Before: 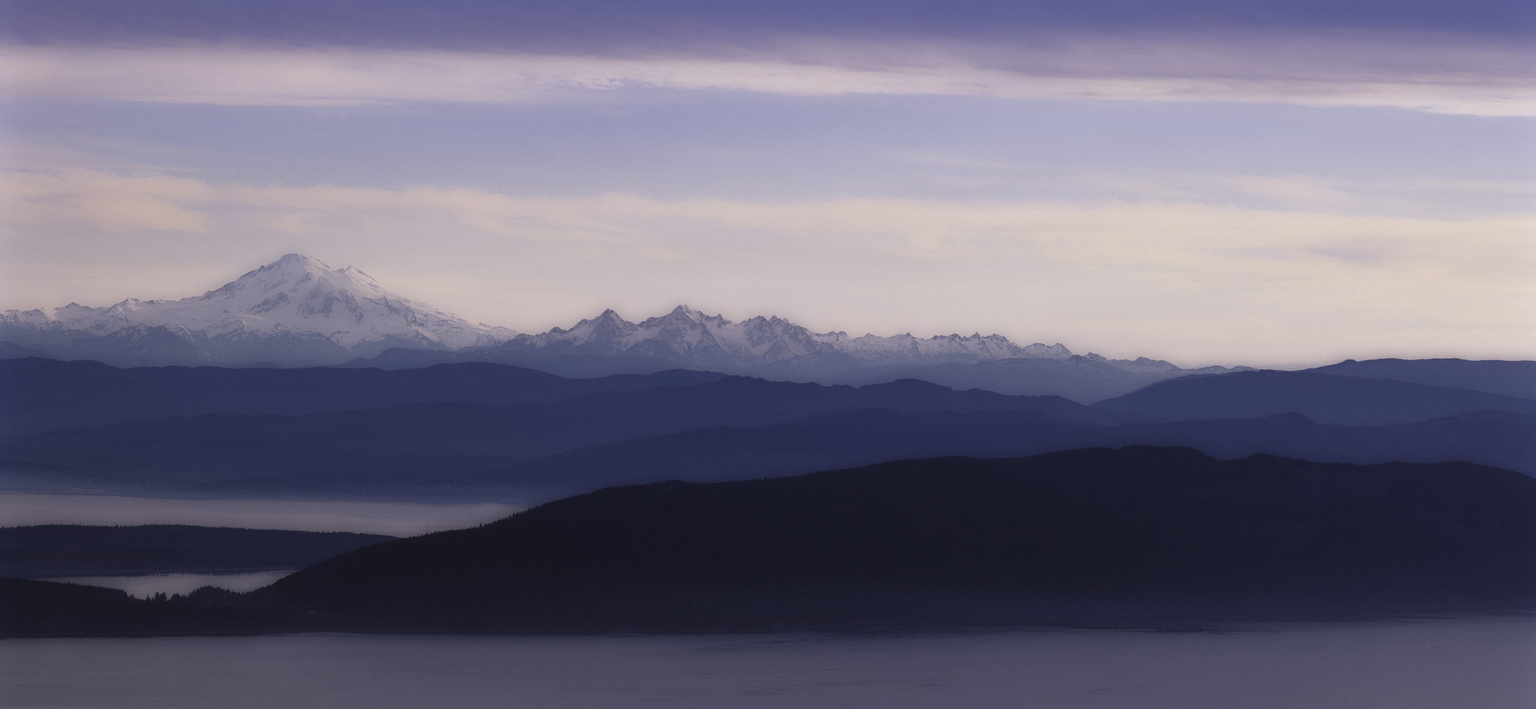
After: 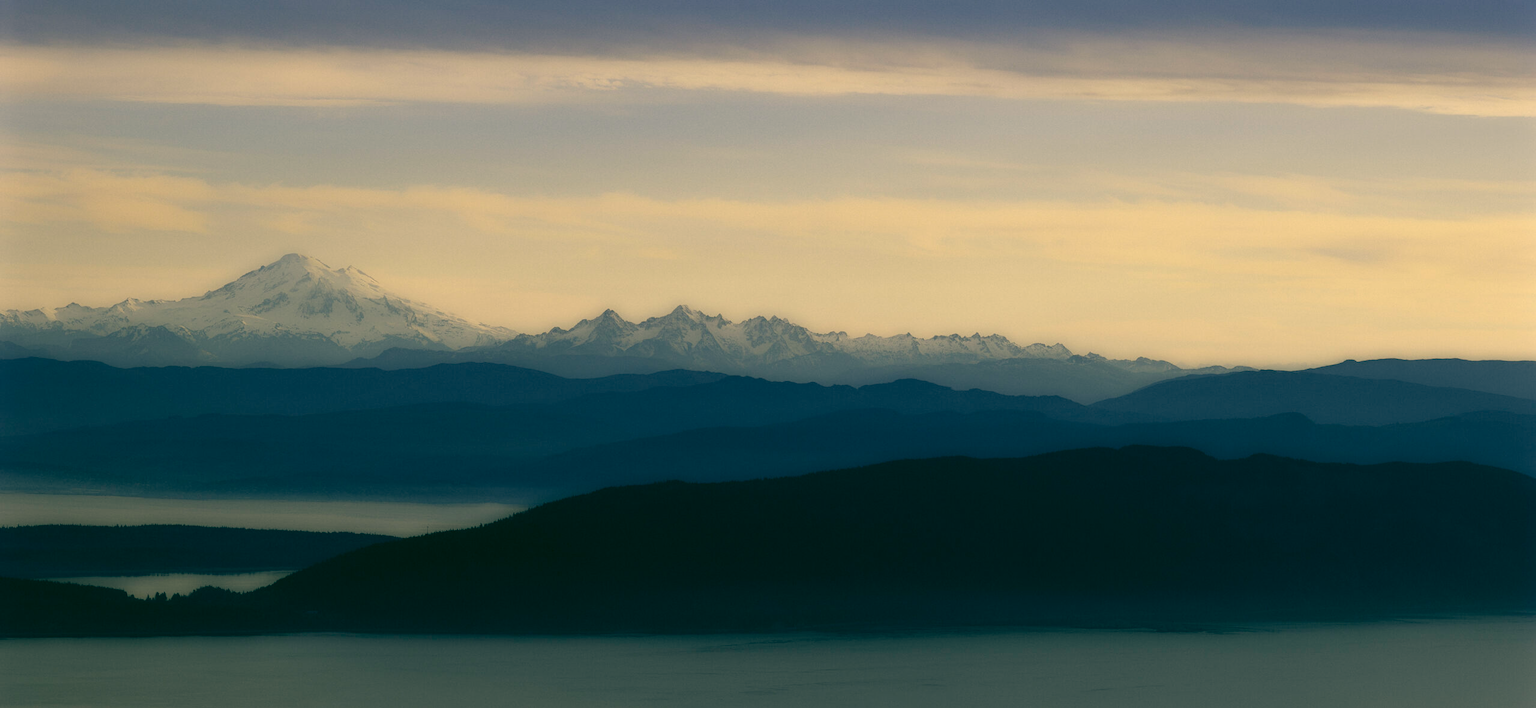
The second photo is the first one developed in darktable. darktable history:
color correction: highlights a* 5.62, highlights b* 33.57, shadows a* -25.86, shadows b* 4.02
